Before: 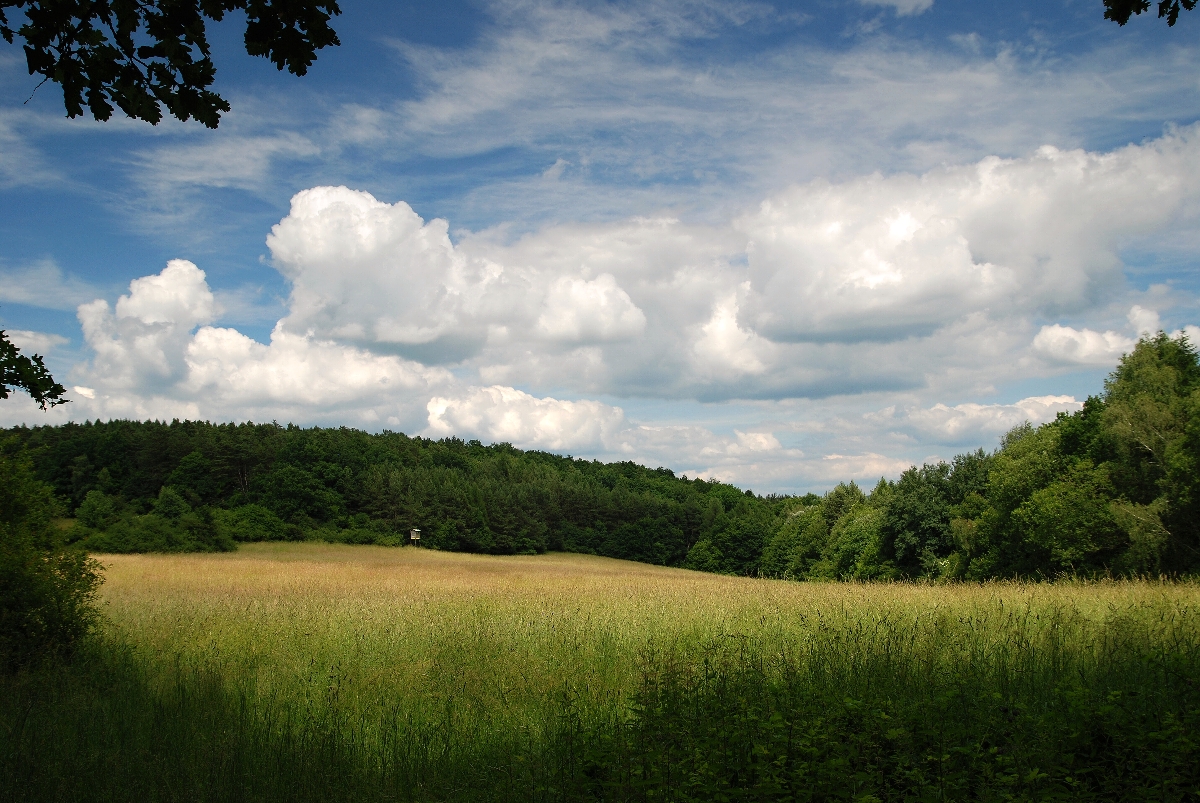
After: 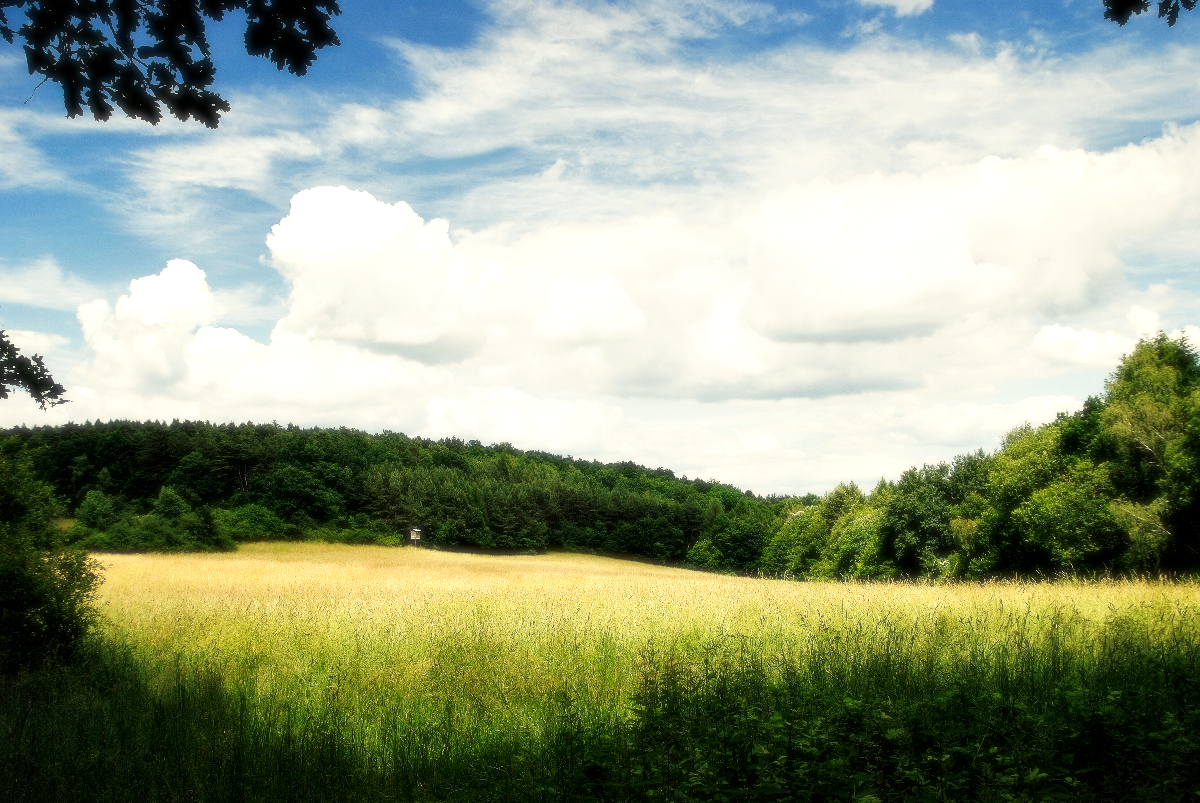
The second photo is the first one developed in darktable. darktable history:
soften: size 19.52%, mix 20.32%
local contrast: mode bilateral grid, contrast 25, coarseness 60, detail 151%, midtone range 0.2
color balance rgb: shadows lift › chroma 2%, shadows lift › hue 263°, highlights gain › chroma 8%, highlights gain › hue 84°, linear chroma grading › global chroma -15%, saturation formula JzAzBz (2021)
base curve: curves: ch0 [(0, 0) (0.007, 0.004) (0.027, 0.03) (0.046, 0.07) (0.207, 0.54) (0.442, 0.872) (0.673, 0.972) (1, 1)], preserve colors none
